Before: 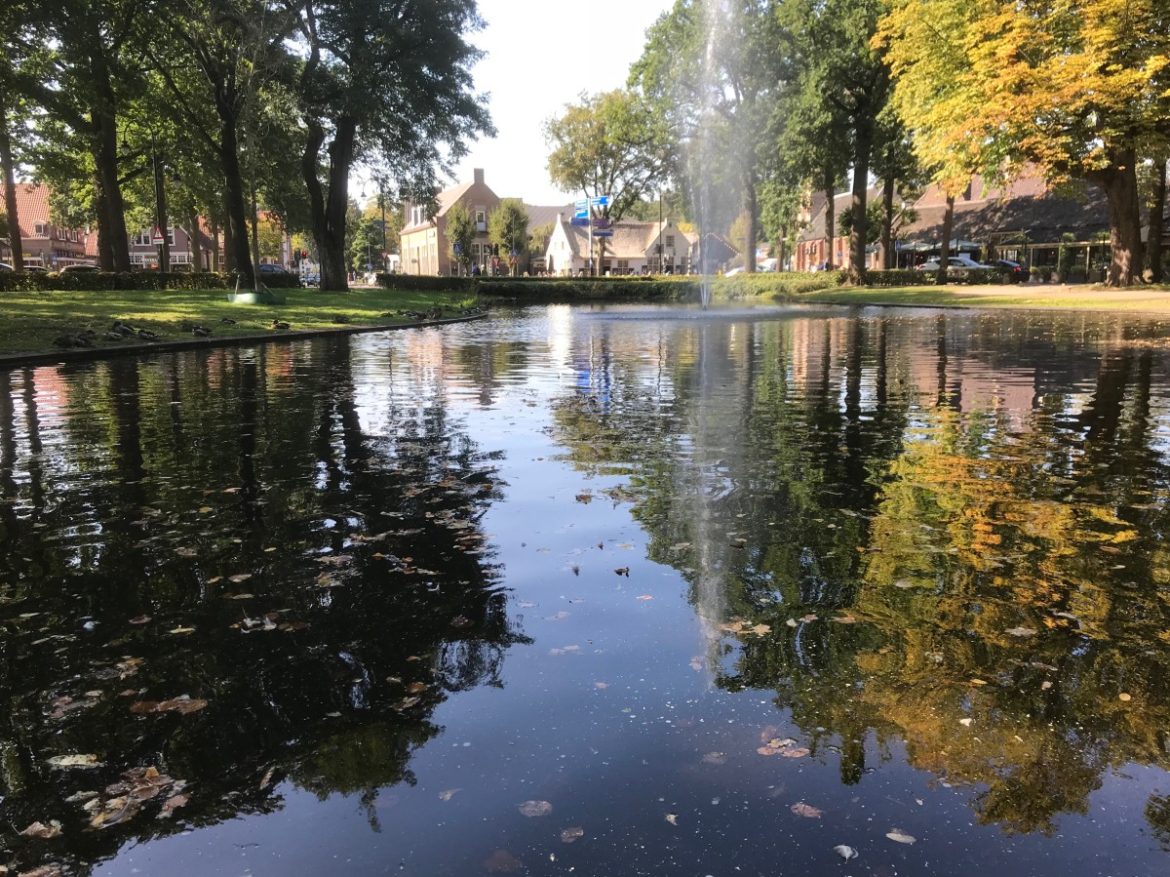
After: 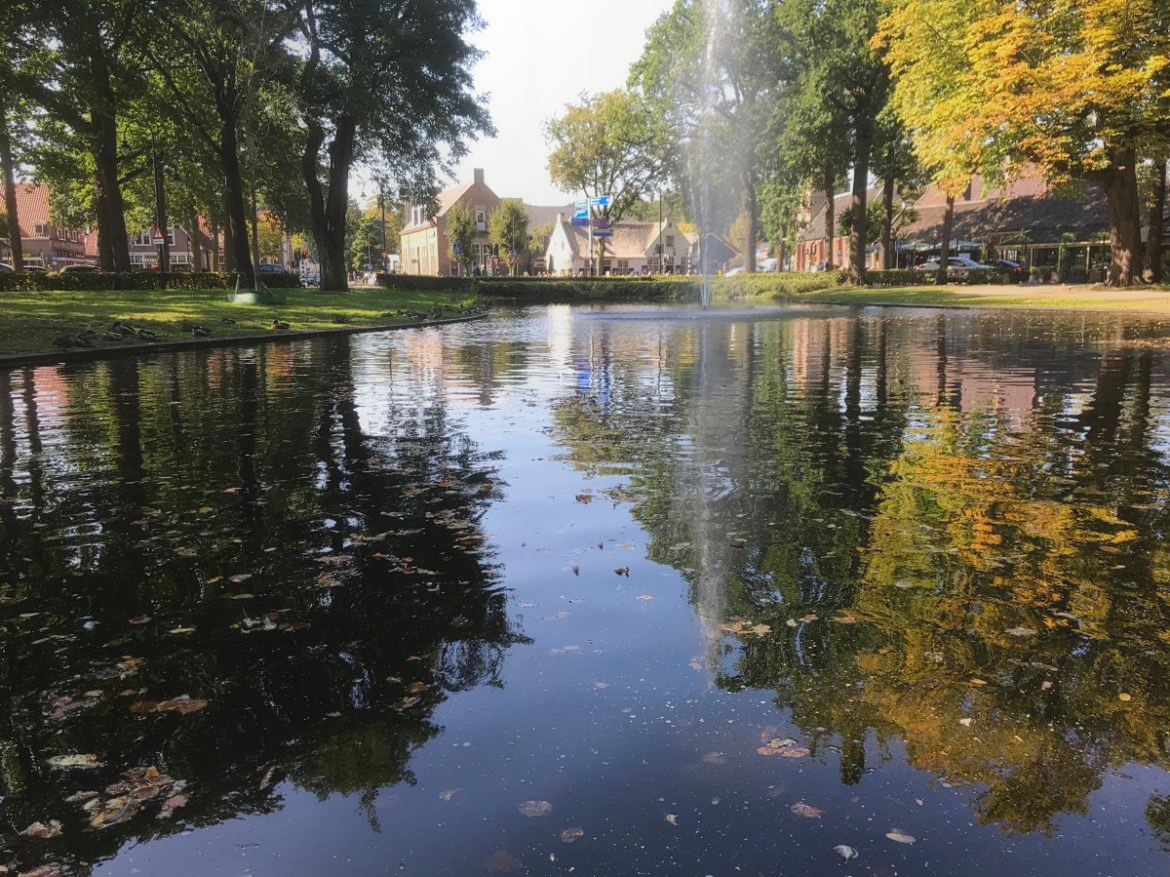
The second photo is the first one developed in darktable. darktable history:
contrast equalizer: octaves 7, y [[0.783, 0.666, 0.575, 0.77, 0.556, 0.501], [0.5 ×6], [0.5 ×6], [0, 0.02, 0.272, 0.399, 0.062, 0], [0 ×6]], mix -0.316
